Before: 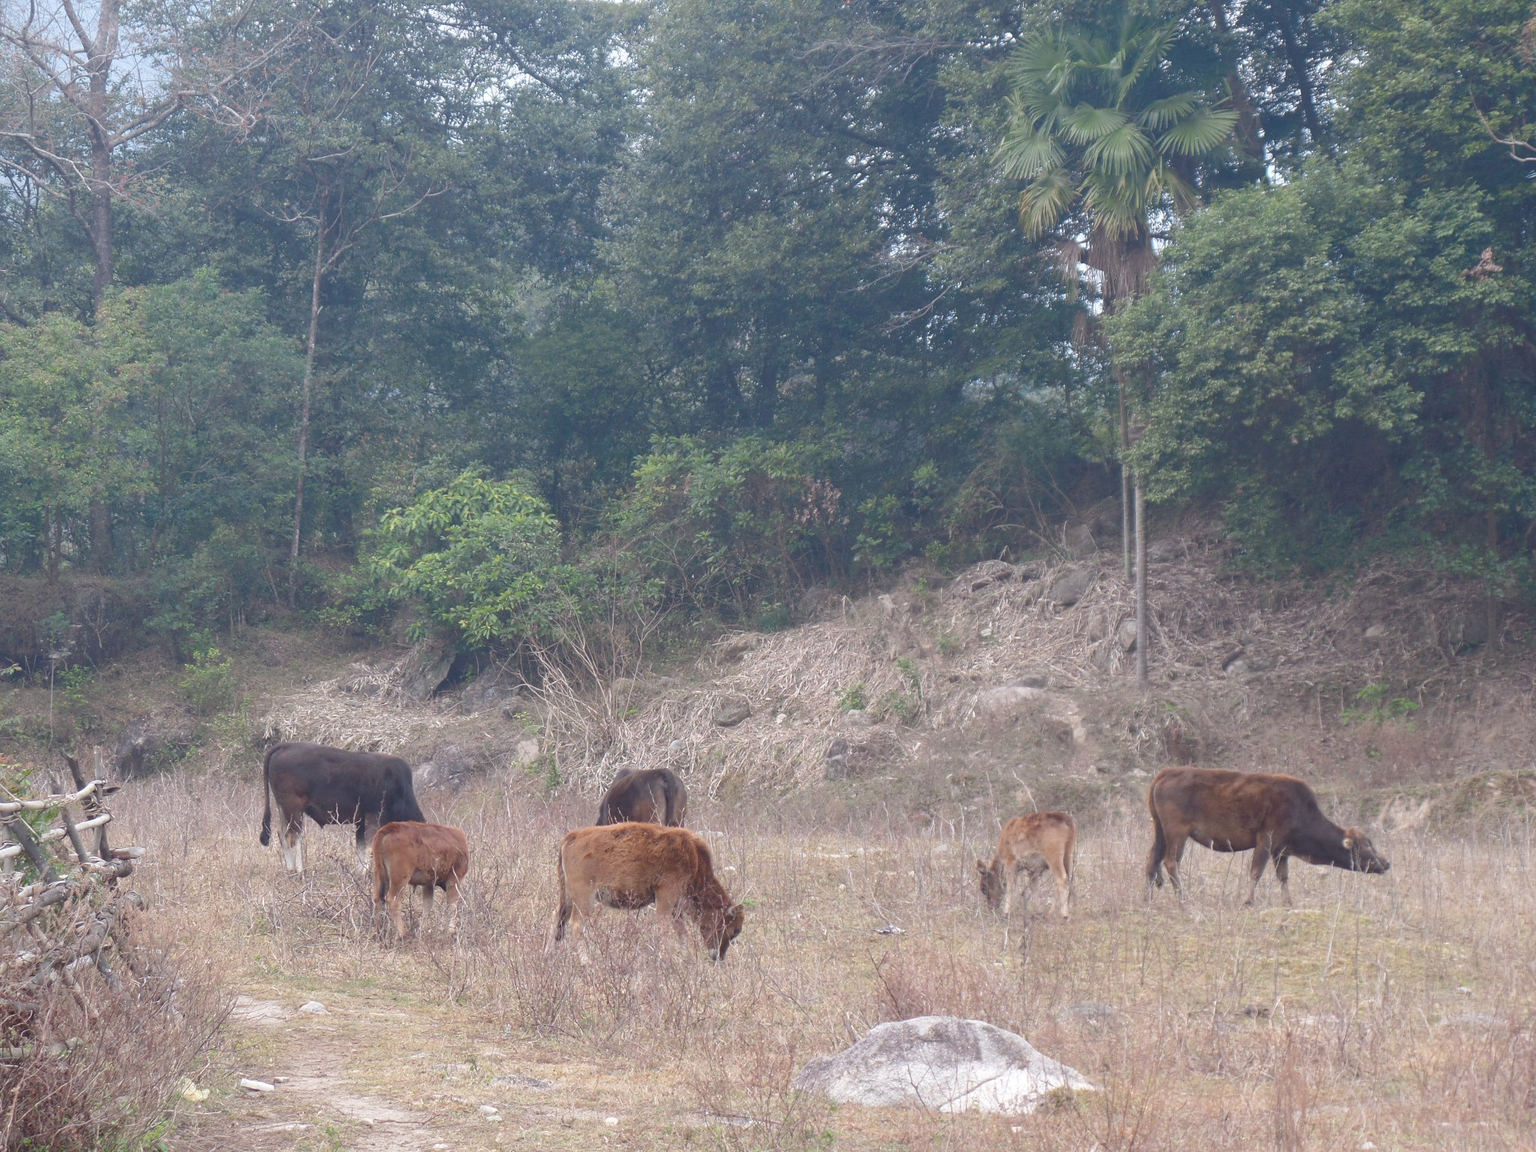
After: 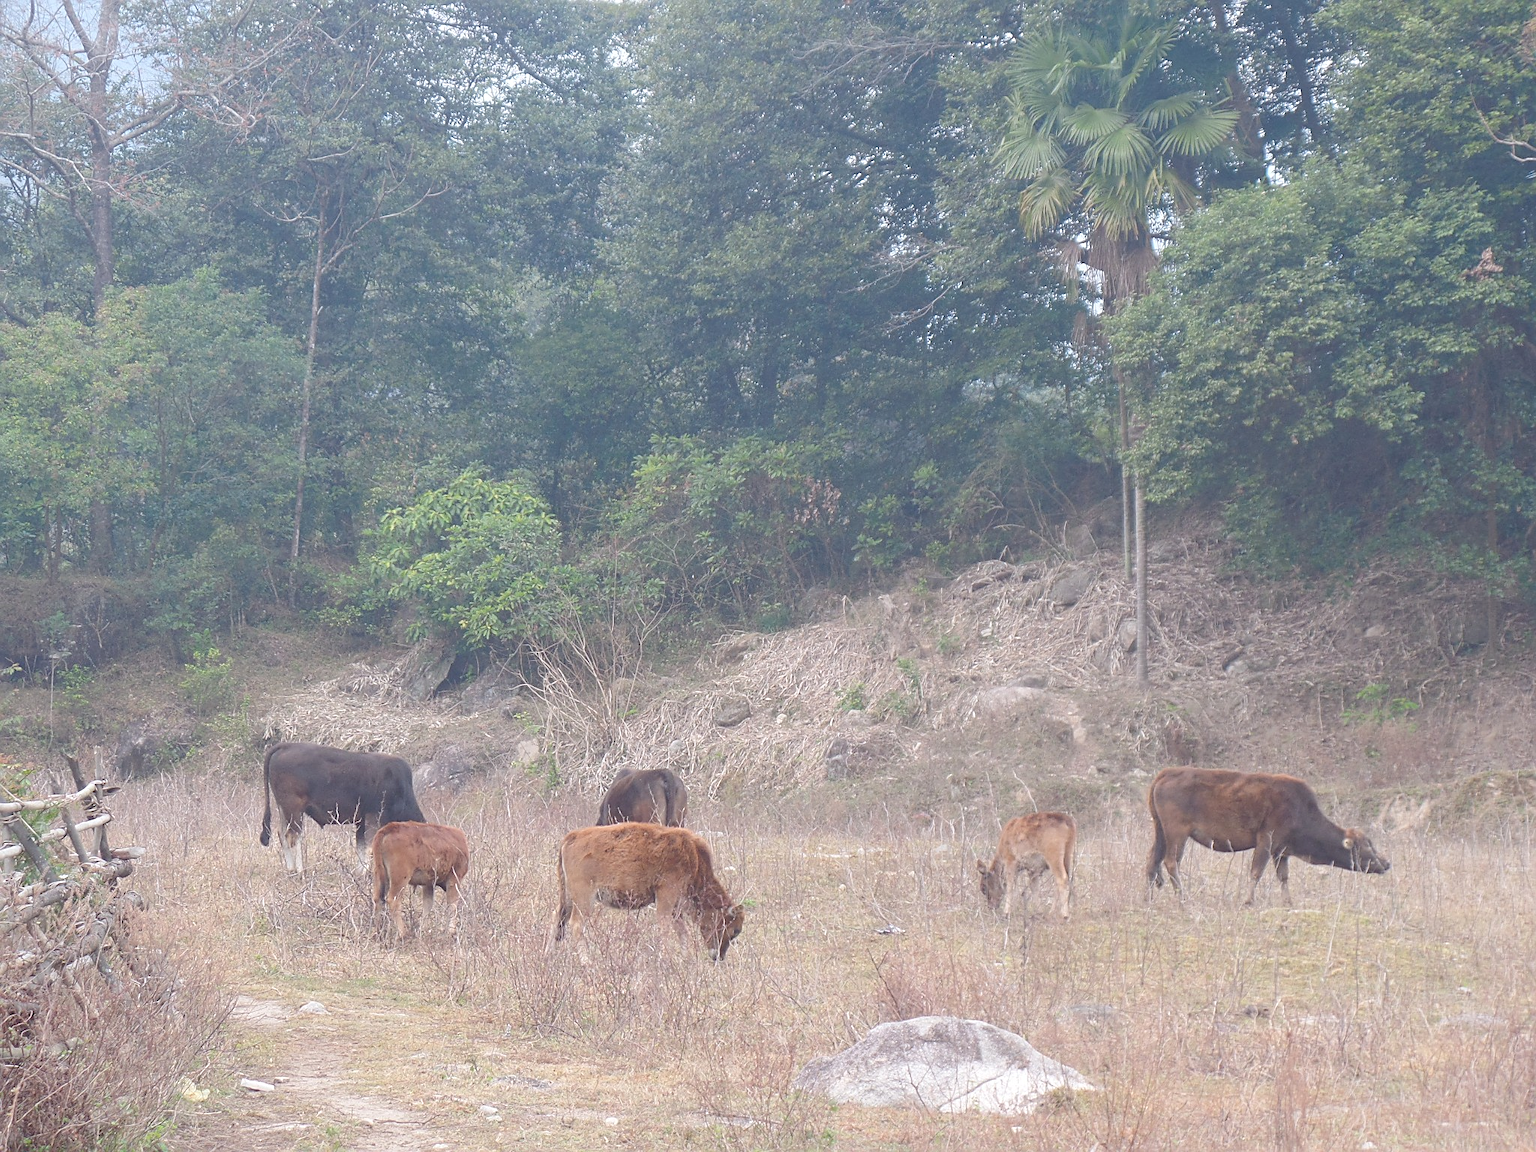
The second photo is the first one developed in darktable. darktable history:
sharpen: on, module defaults
contrast brightness saturation: brightness 0.15
